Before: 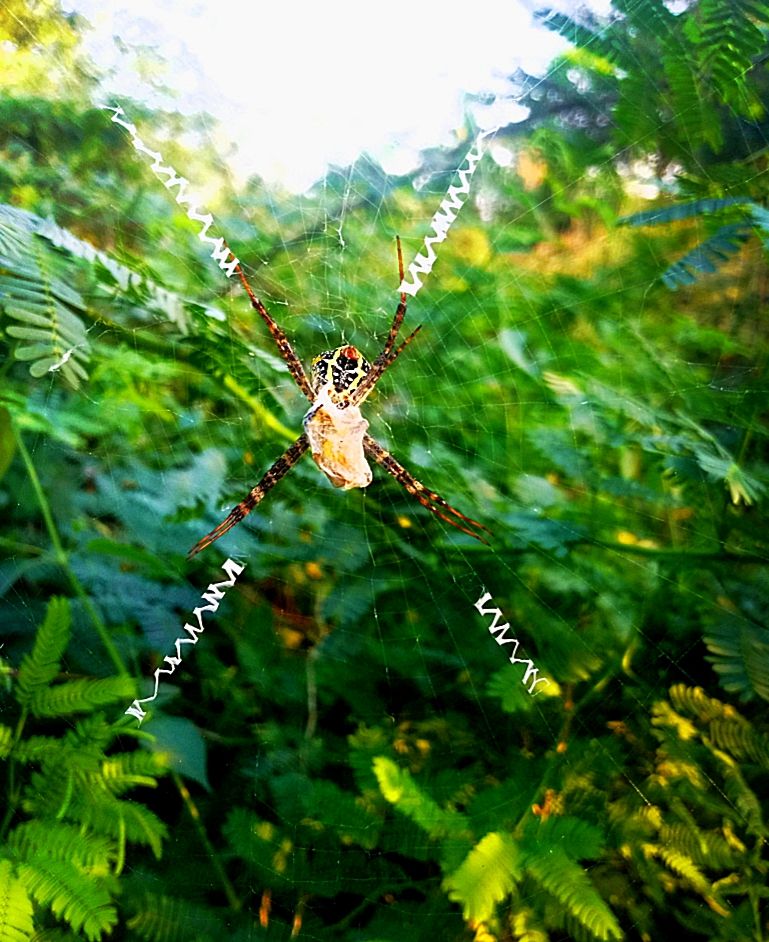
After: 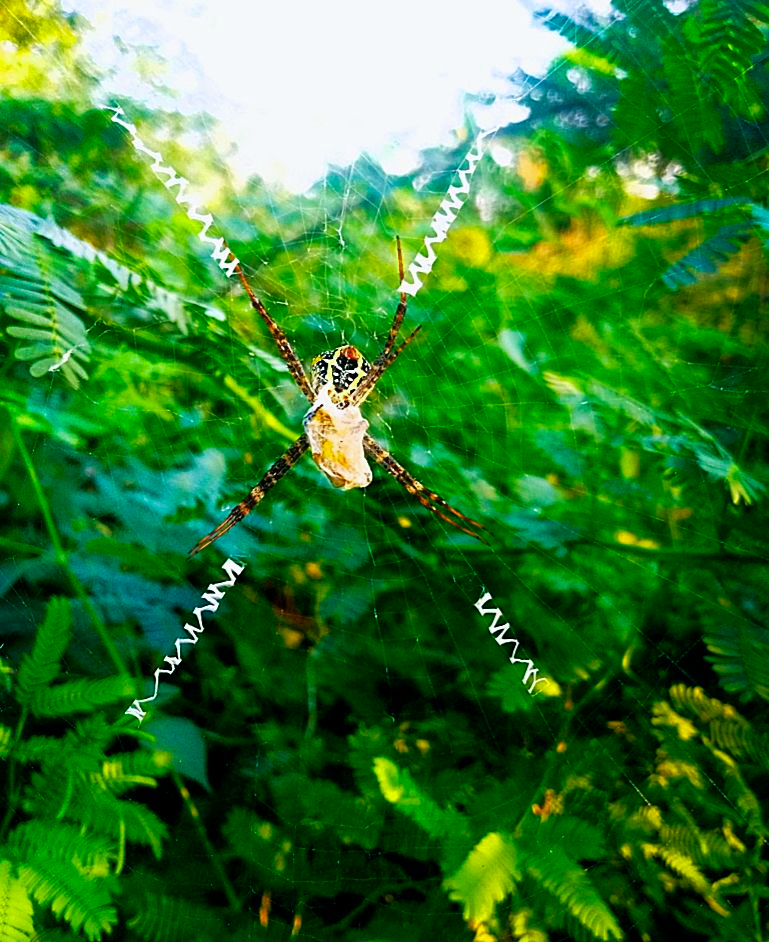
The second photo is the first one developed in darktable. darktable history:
color balance rgb: power › chroma 2.157%, power › hue 165.82°, perceptual saturation grading › global saturation 25.255%
